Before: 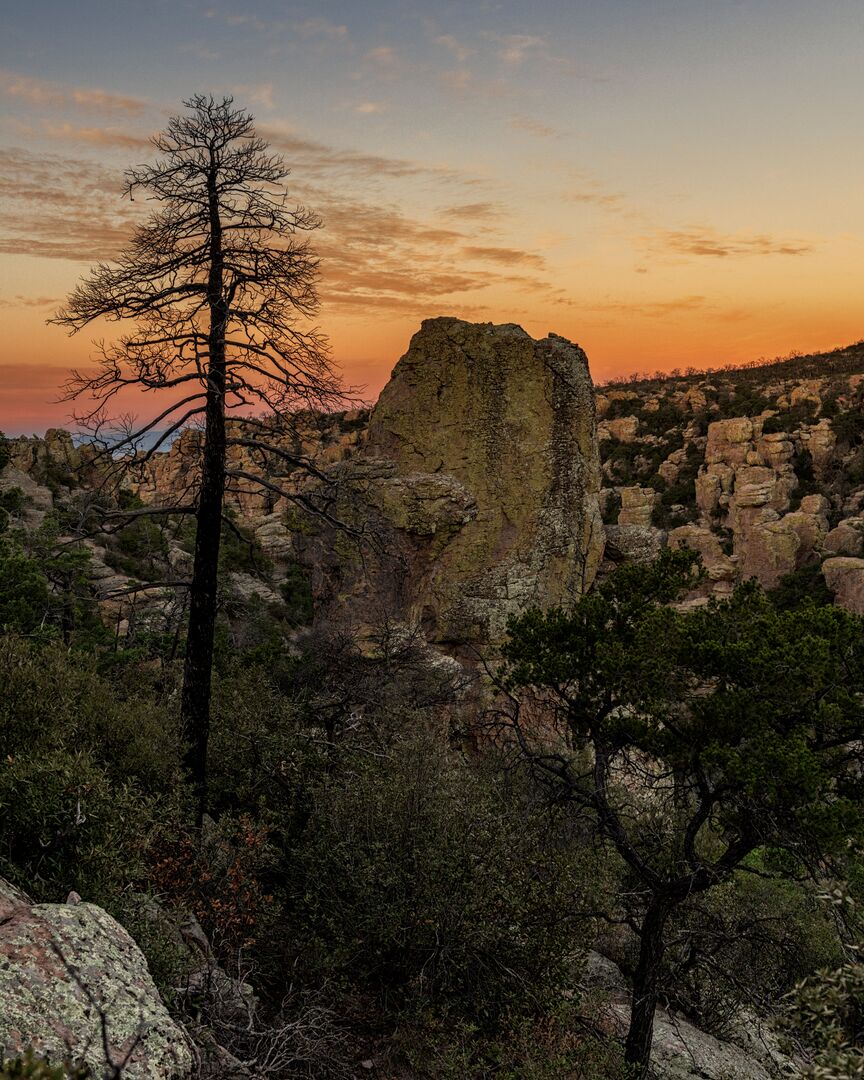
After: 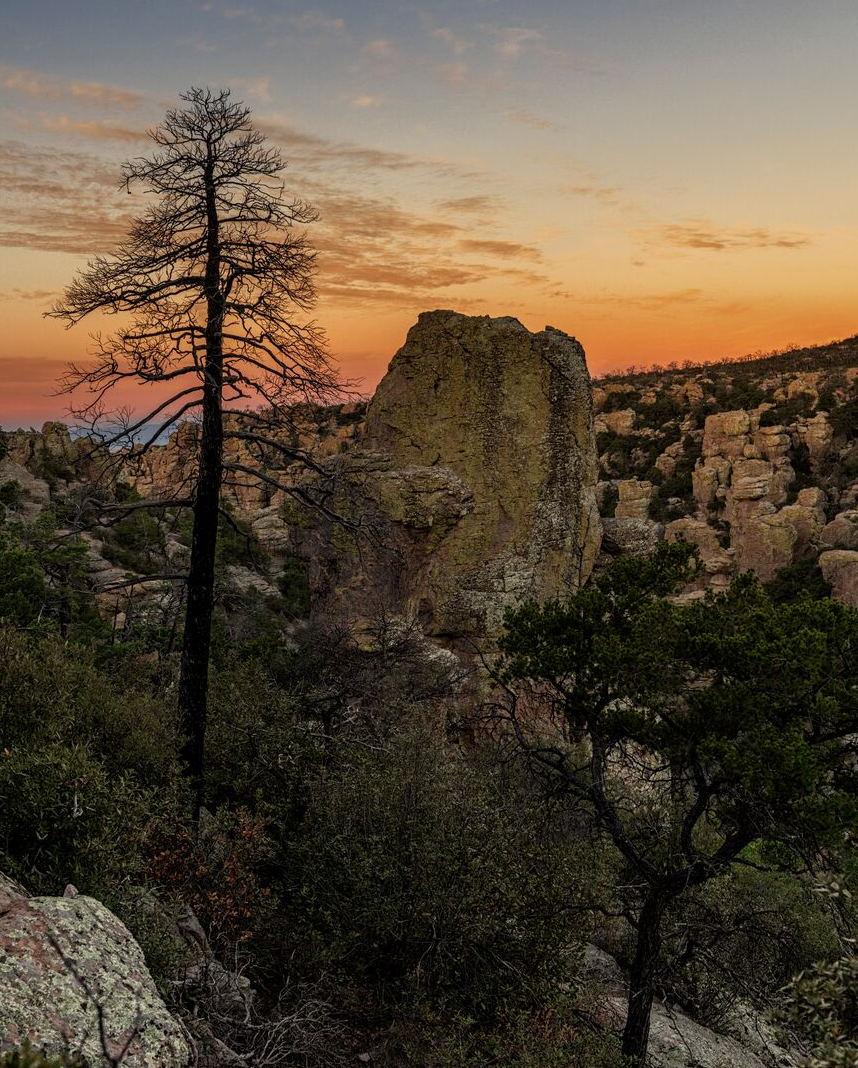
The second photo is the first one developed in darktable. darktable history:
crop: left 0.453%, top 0.733%, right 0.145%, bottom 0.371%
